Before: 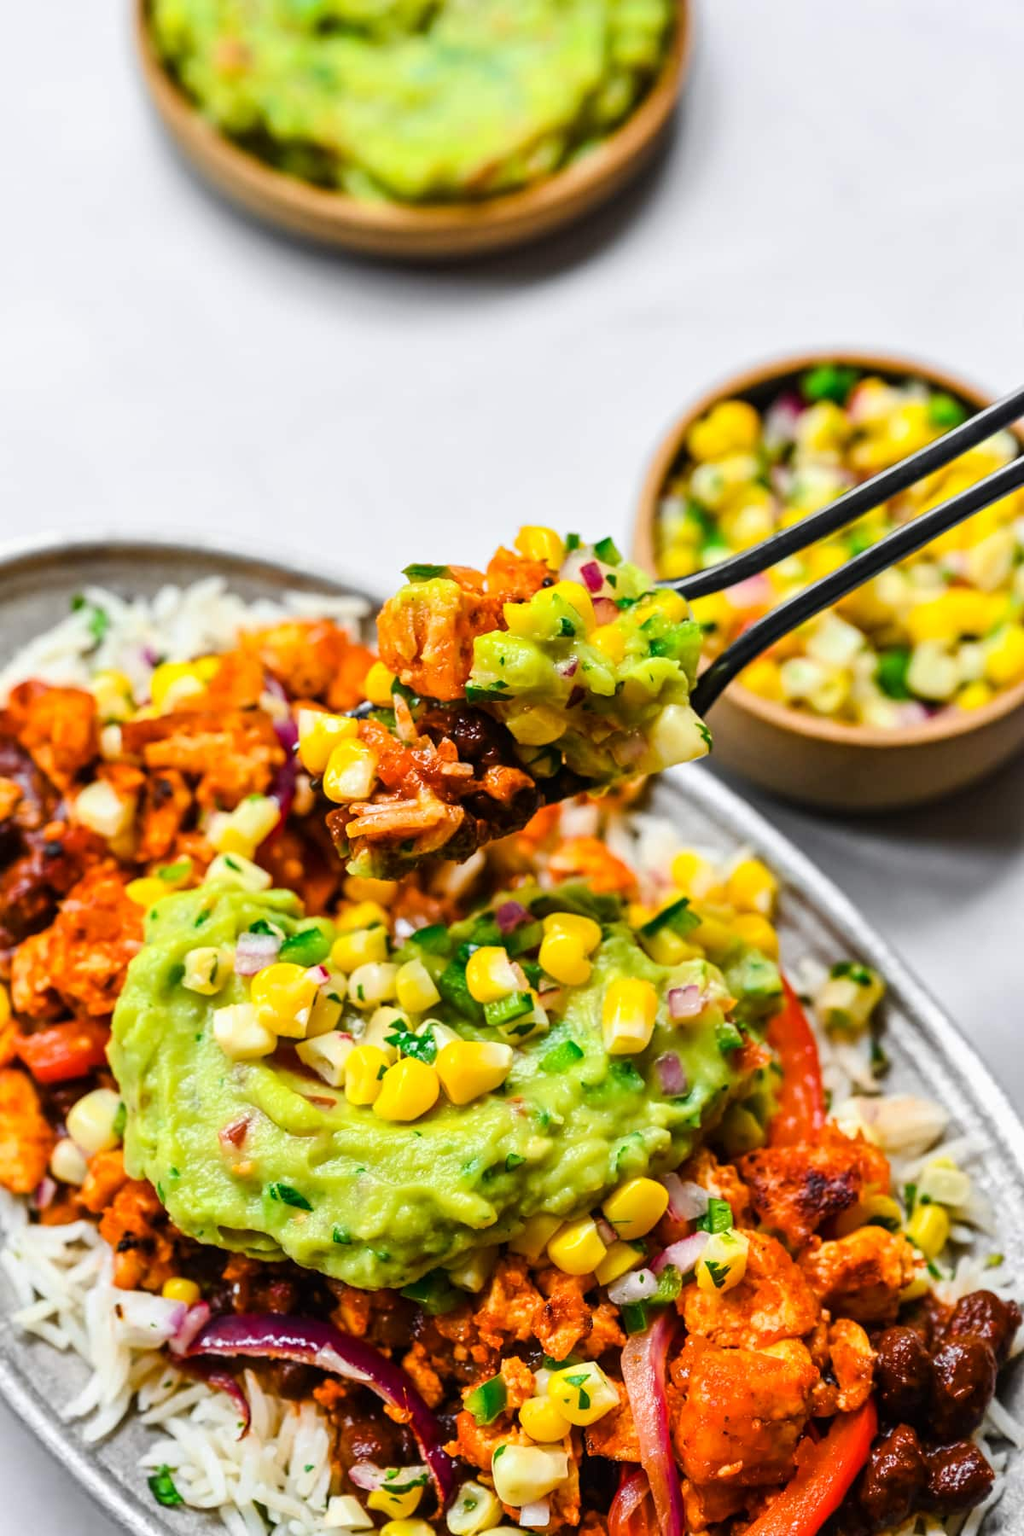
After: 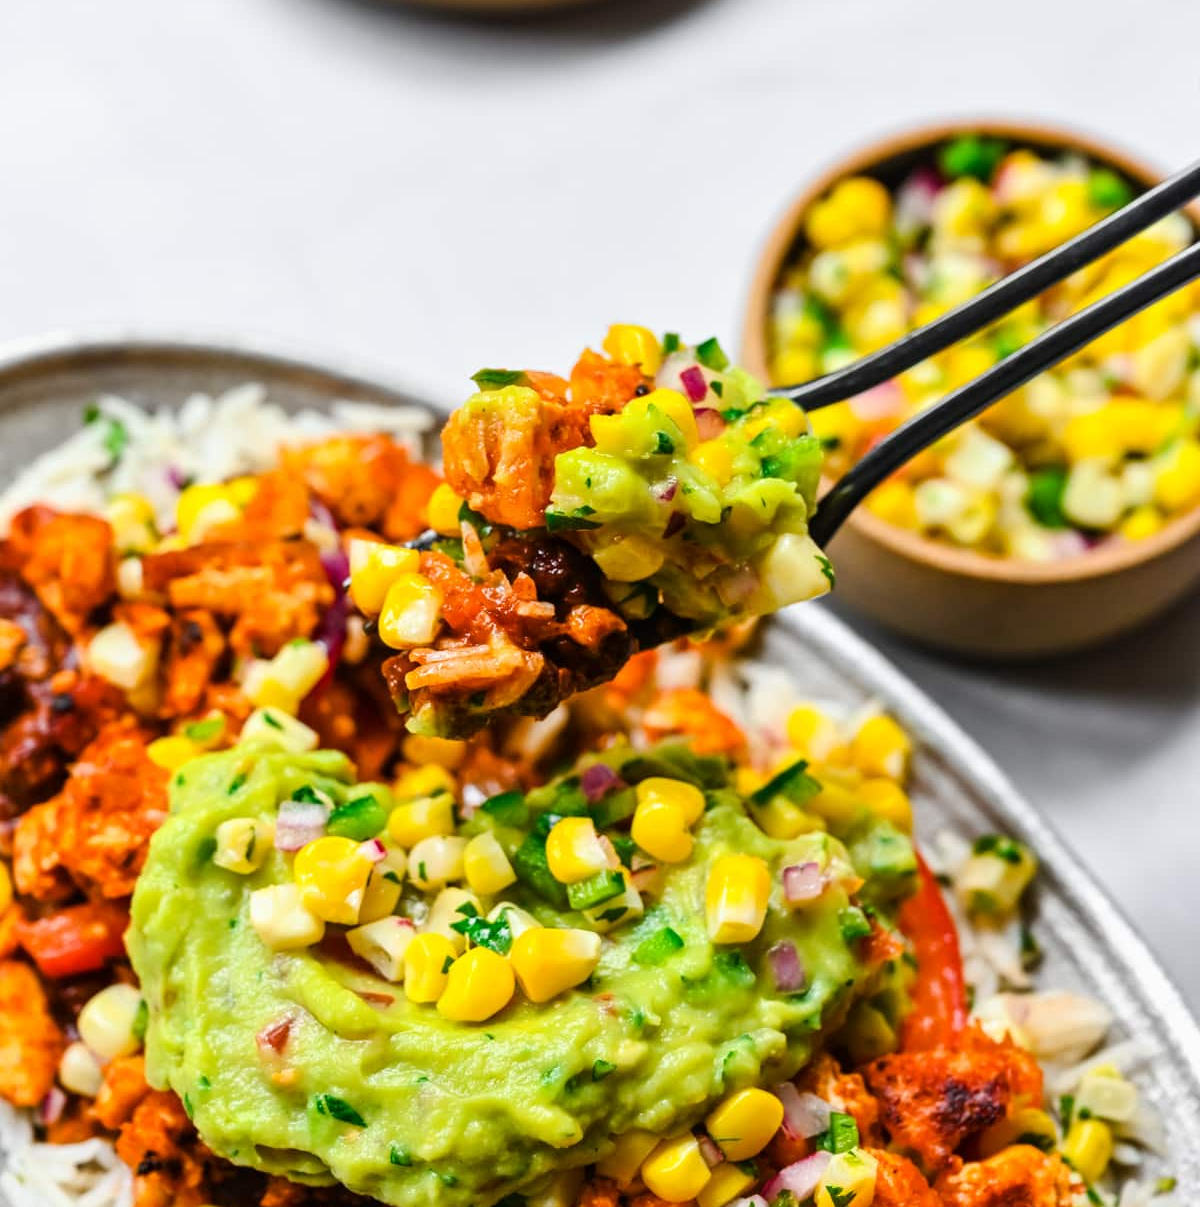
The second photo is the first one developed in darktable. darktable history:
crop: top 16.222%, bottom 16.722%
